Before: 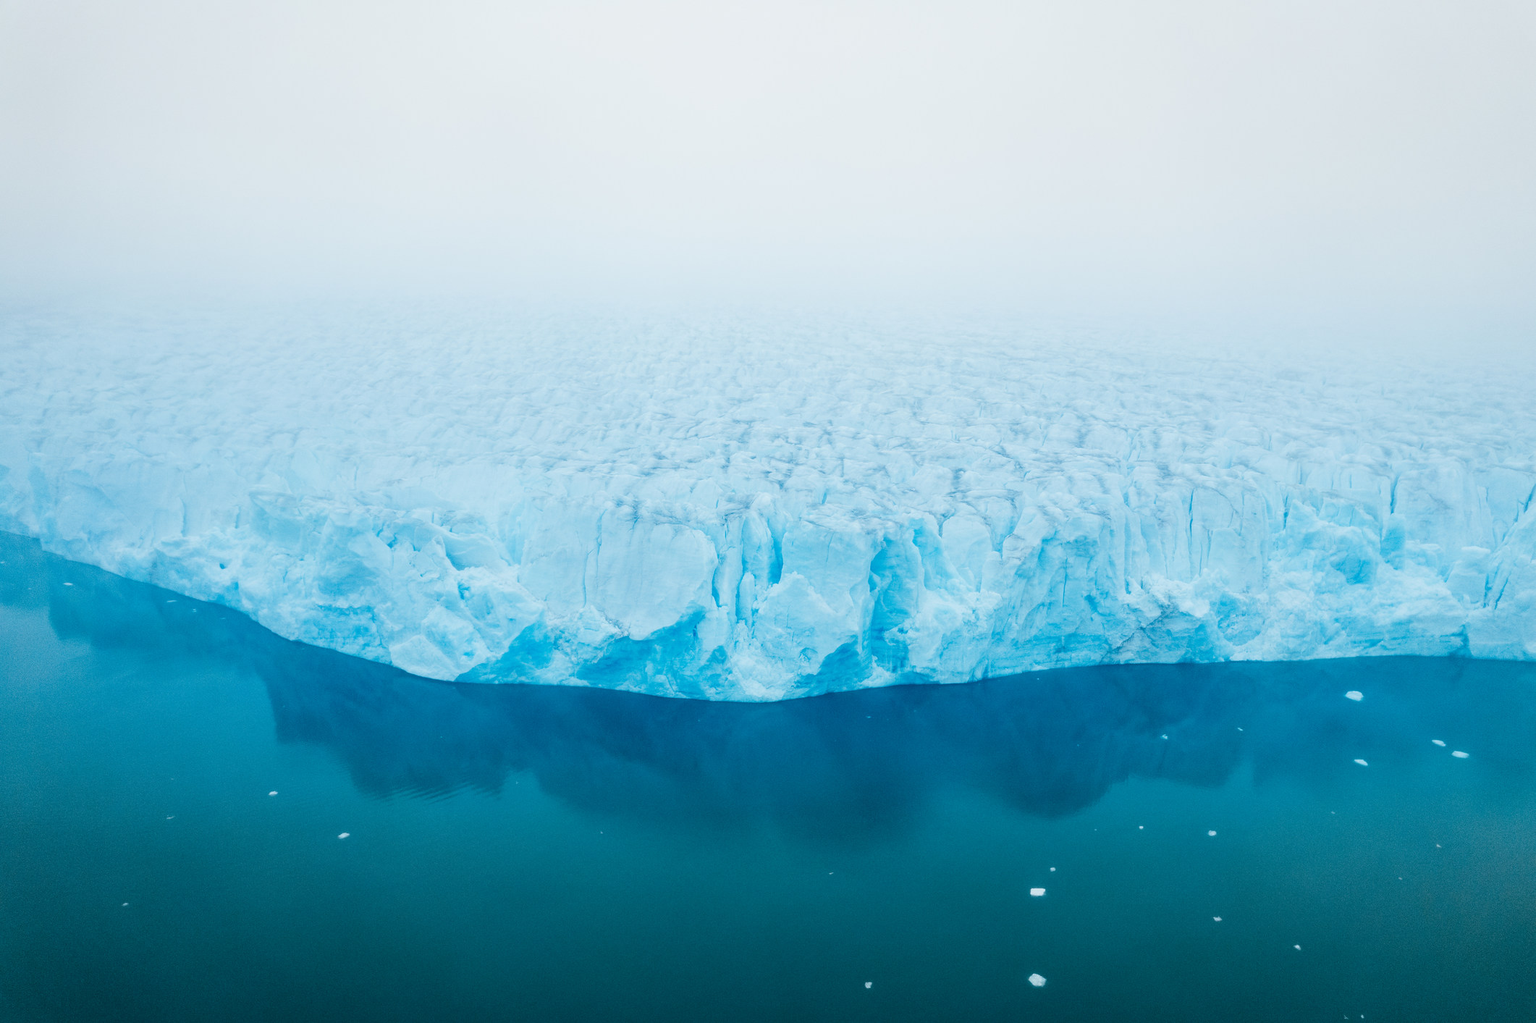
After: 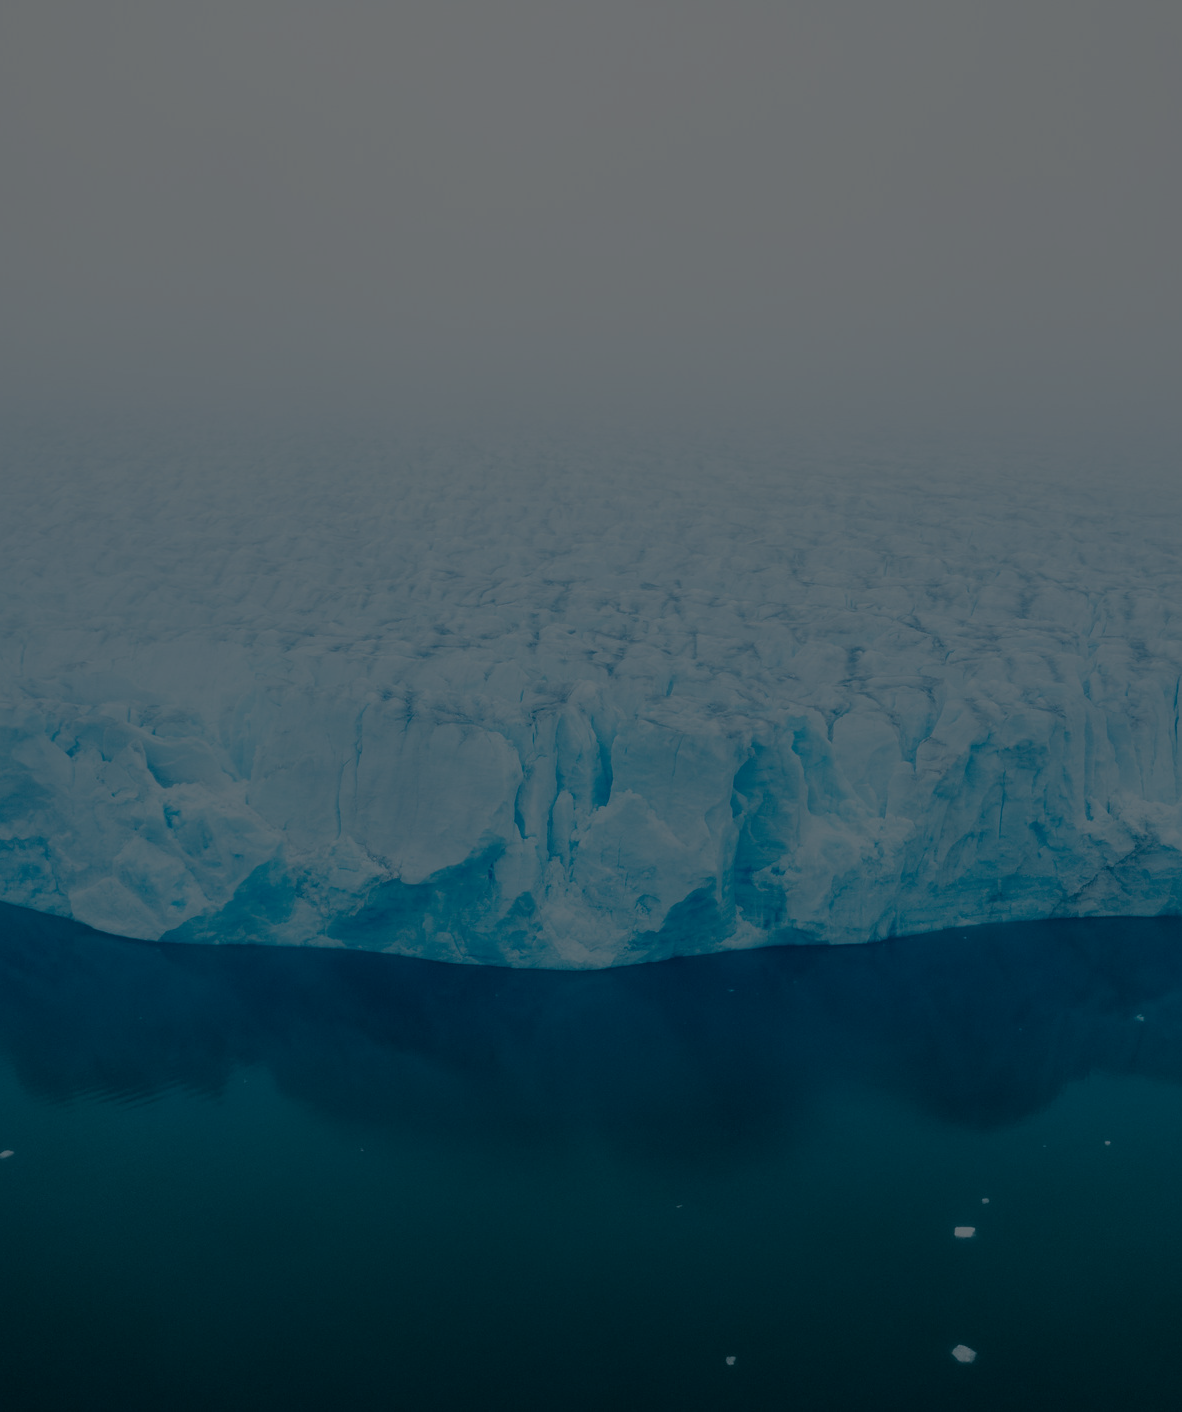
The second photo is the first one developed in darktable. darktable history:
exposure: exposure -2.388 EV, compensate highlight preservation false
crop: left 22.146%, right 22.113%, bottom 0.015%
